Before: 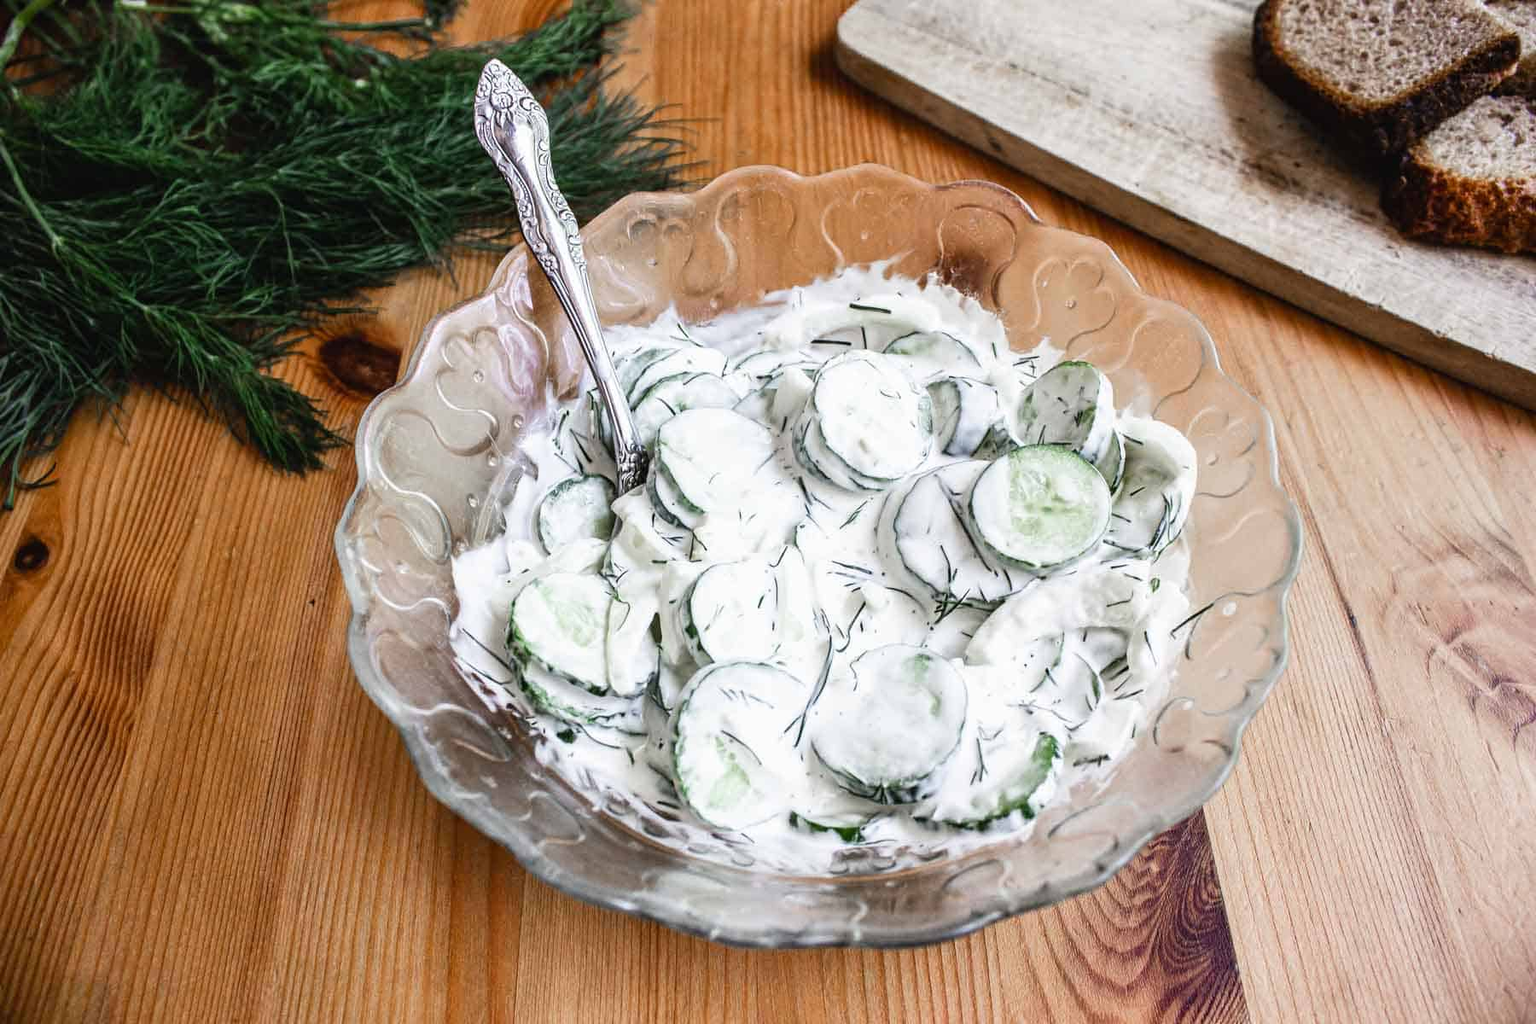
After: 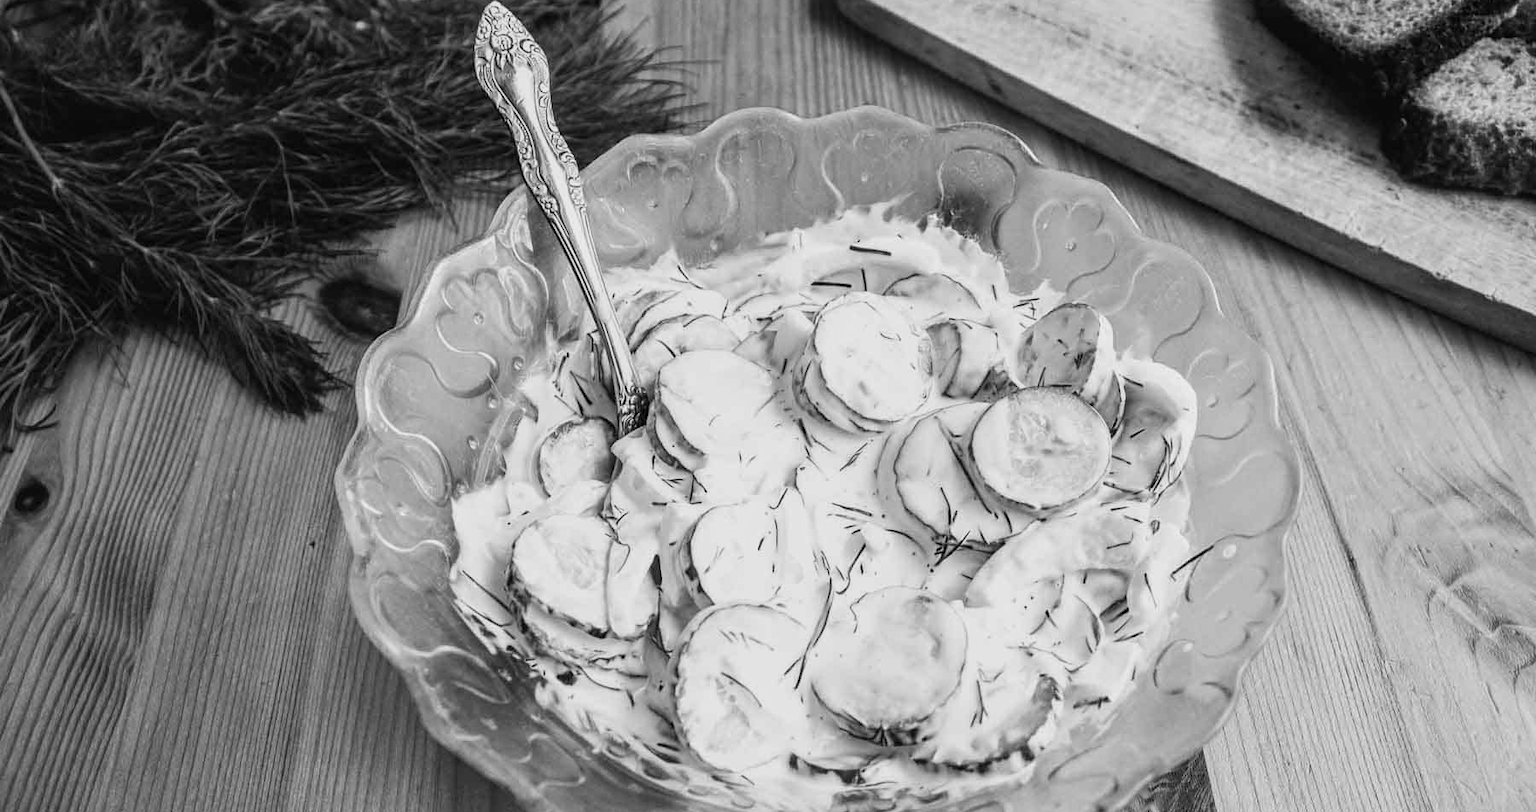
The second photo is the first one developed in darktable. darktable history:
crop and rotate: top 5.667%, bottom 14.937%
monochrome: a 26.22, b 42.67, size 0.8
